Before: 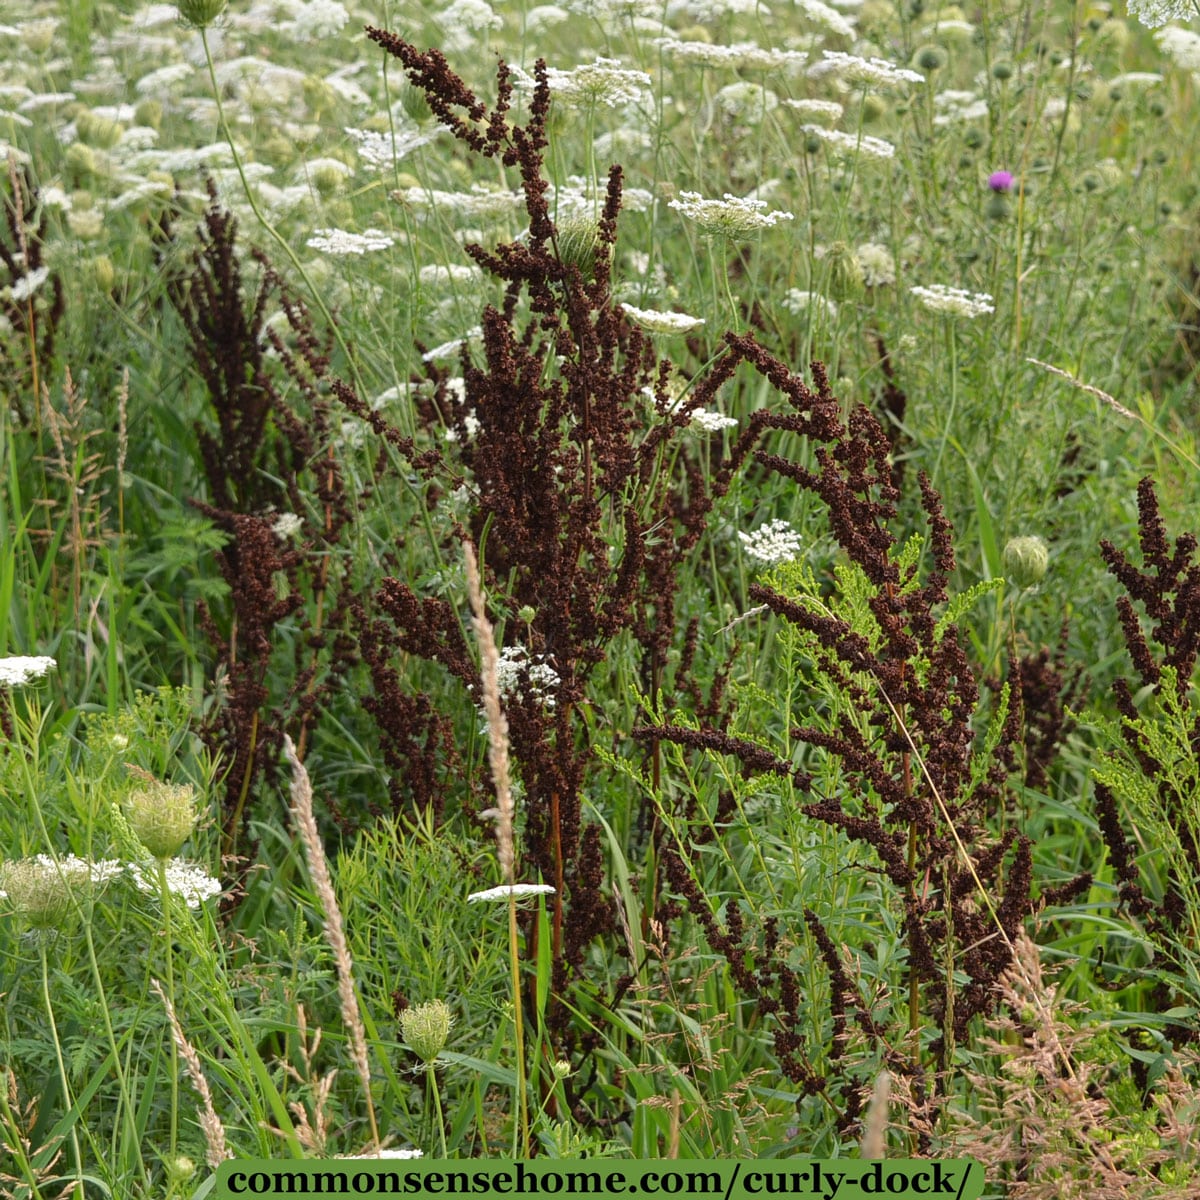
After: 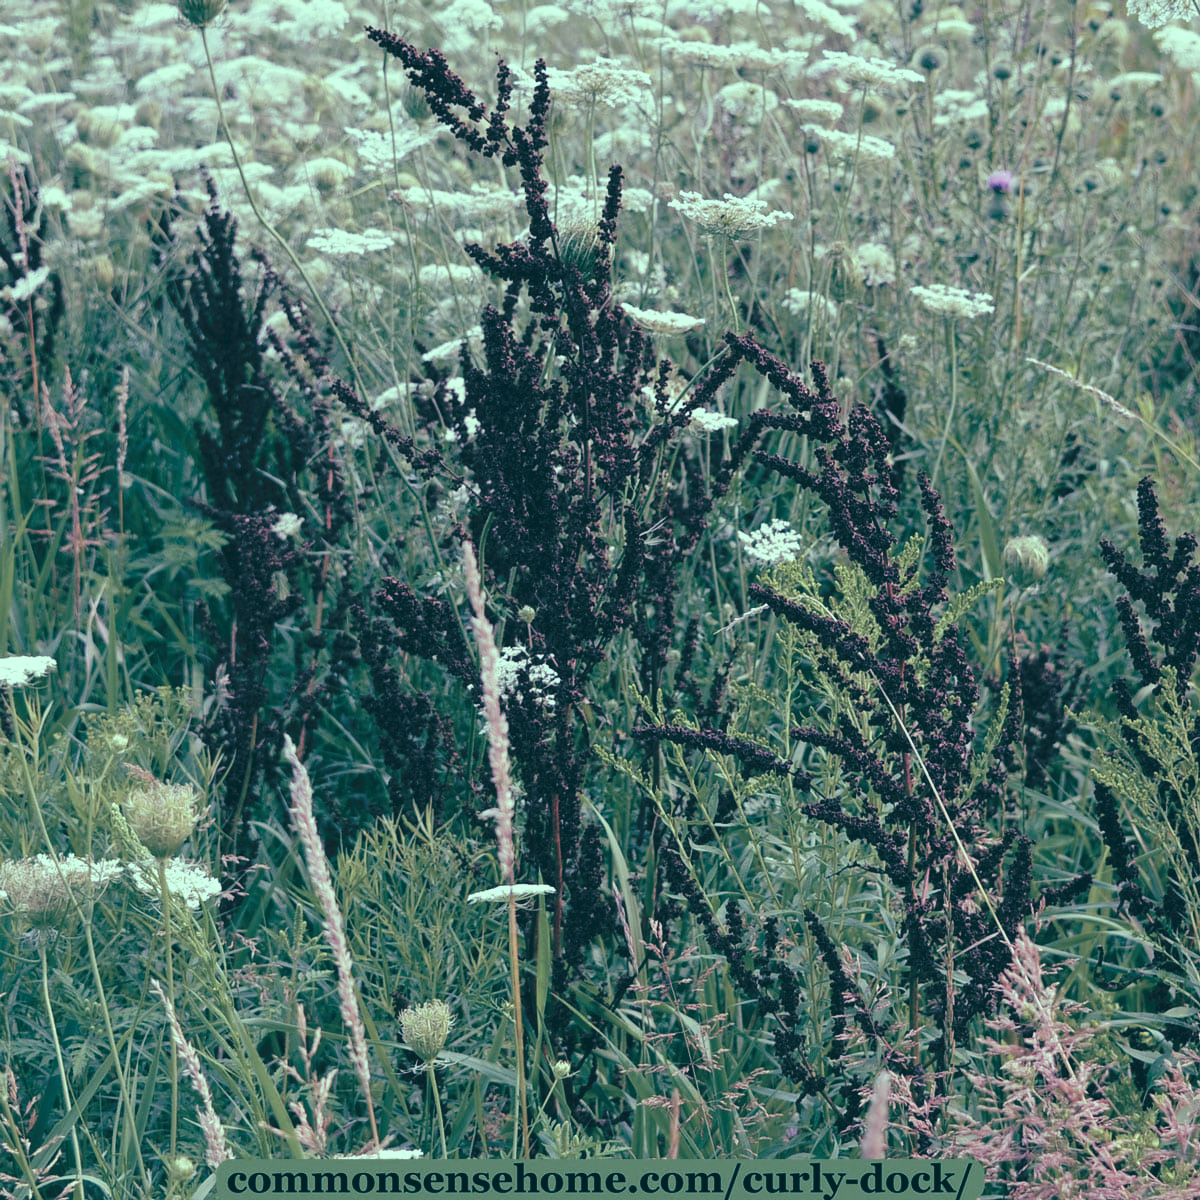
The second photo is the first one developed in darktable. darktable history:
tone curve: curves: ch0 [(0, 0) (0.003, 0.077) (0.011, 0.089) (0.025, 0.105) (0.044, 0.122) (0.069, 0.134) (0.1, 0.151) (0.136, 0.171) (0.177, 0.198) (0.224, 0.23) (0.277, 0.273) (0.335, 0.343) (0.399, 0.422) (0.468, 0.508) (0.543, 0.601) (0.623, 0.695) (0.709, 0.782) (0.801, 0.866) (0.898, 0.934) (1, 1)], preserve colors none
color look up table: target L [95.39, 91.64, 89.14, 49.05, 50.31, 35.2, 36.89, 23.81, 4.222, 200.85, 96.58, 74.08, 65.87, 64.09, 64, 64.95, 56.09, 57.24, 48.36, 45.39, 41.06, 39.29, 37.97, 24.08, 18.42, 12.15, 86.04, 74.27, 76.74, 77.83, 60.04, 61.31, 70, 54.09, 46.48, 47.11, 33.79, 35.89, 36.93, 22.58, 15.88, 20.81, 17.31, 85.04, 79.25, 71.96, 58, 54.22, 36.42], target a [-34.87, -33.42, -42.05, -18.39, -21.25, -24.33, -16.62, -27.72, -11.39, 0, -32.43, 6.08, 0.036, -1.22, 24.29, -0.158, 35.69, 37.14, 53.99, 10.59, 29.56, 15.28, 4.805, 27.24, -25, -10.06, -10.07, 11.09, -3.534, 6.725, 14.45, -4.087, 11.8, 35.11, 24.64, -4.501, 30.71, 12.55, 16.82, -18.68, -3.923, -8.269, 4.674, -39.78, -28.67, -28.44, -16.26, -19.24, -9.373], target b [30.95, 36.21, 11.11, 13.73, 0.396, 3.231, -13.09, -4.868, -10.55, -0.001, 12.31, 6.077, 28.05, 5.885, 19.98, -7.733, 8.791, -8.259, 16.61, 10.76, -2.018, -0.048, -13.26, -0.791, -3.728, -12.89, -1.024, -11.16, -16.73, -15.85, -13.99, -25.88, -26.97, -26.81, -22.91, -45.24, -14, -34.76, -55.48, -16.45, -28.35, -26.21, -37.09, -3.956, -11.29, -21.29, -14.61, -27.73, -25.23], num patches 49
